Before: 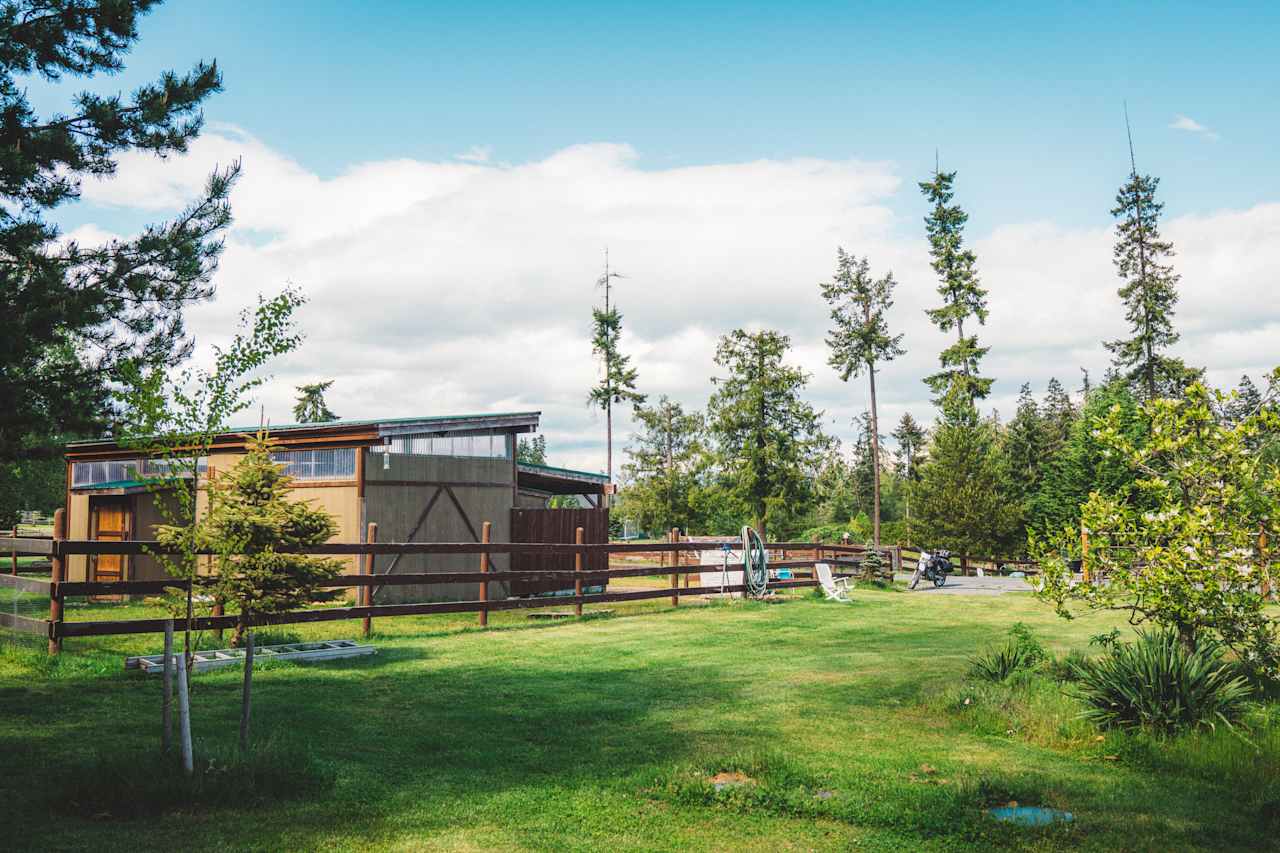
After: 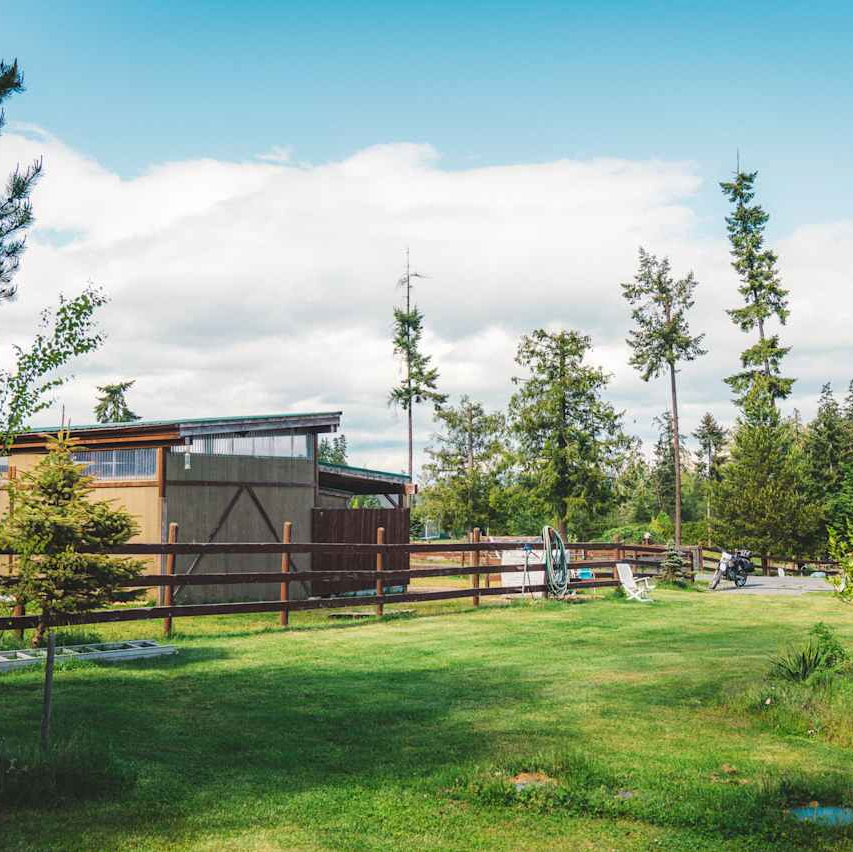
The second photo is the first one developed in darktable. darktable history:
tone equalizer: edges refinement/feathering 500, mask exposure compensation -1.57 EV, preserve details no
crop and rotate: left 15.564%, right 17.765%
